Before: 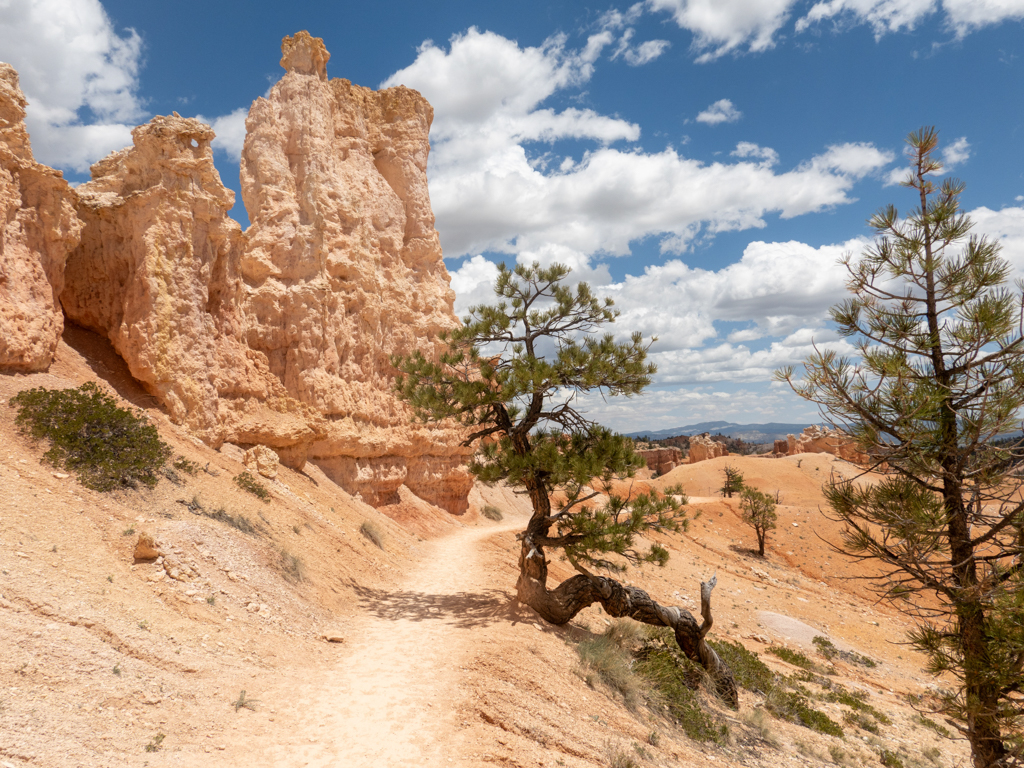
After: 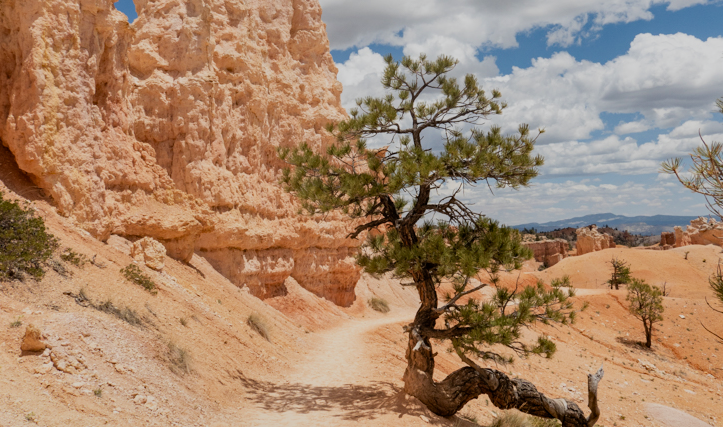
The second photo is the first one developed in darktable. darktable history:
exposure: compensate exposure bias true, compensate highlight preservation false
haze removal: compatibility mode true, adaptive false
shadows and highlights: shadows 48.37, highlights -41.45, soften with gaussian
crop: left 11.042%, top 27.105%, right 18.285%, bottom 17.172%
filmic rgb: black relative exposure -16 EV, white relative exposure 4.92 EV, hardness 6.25
